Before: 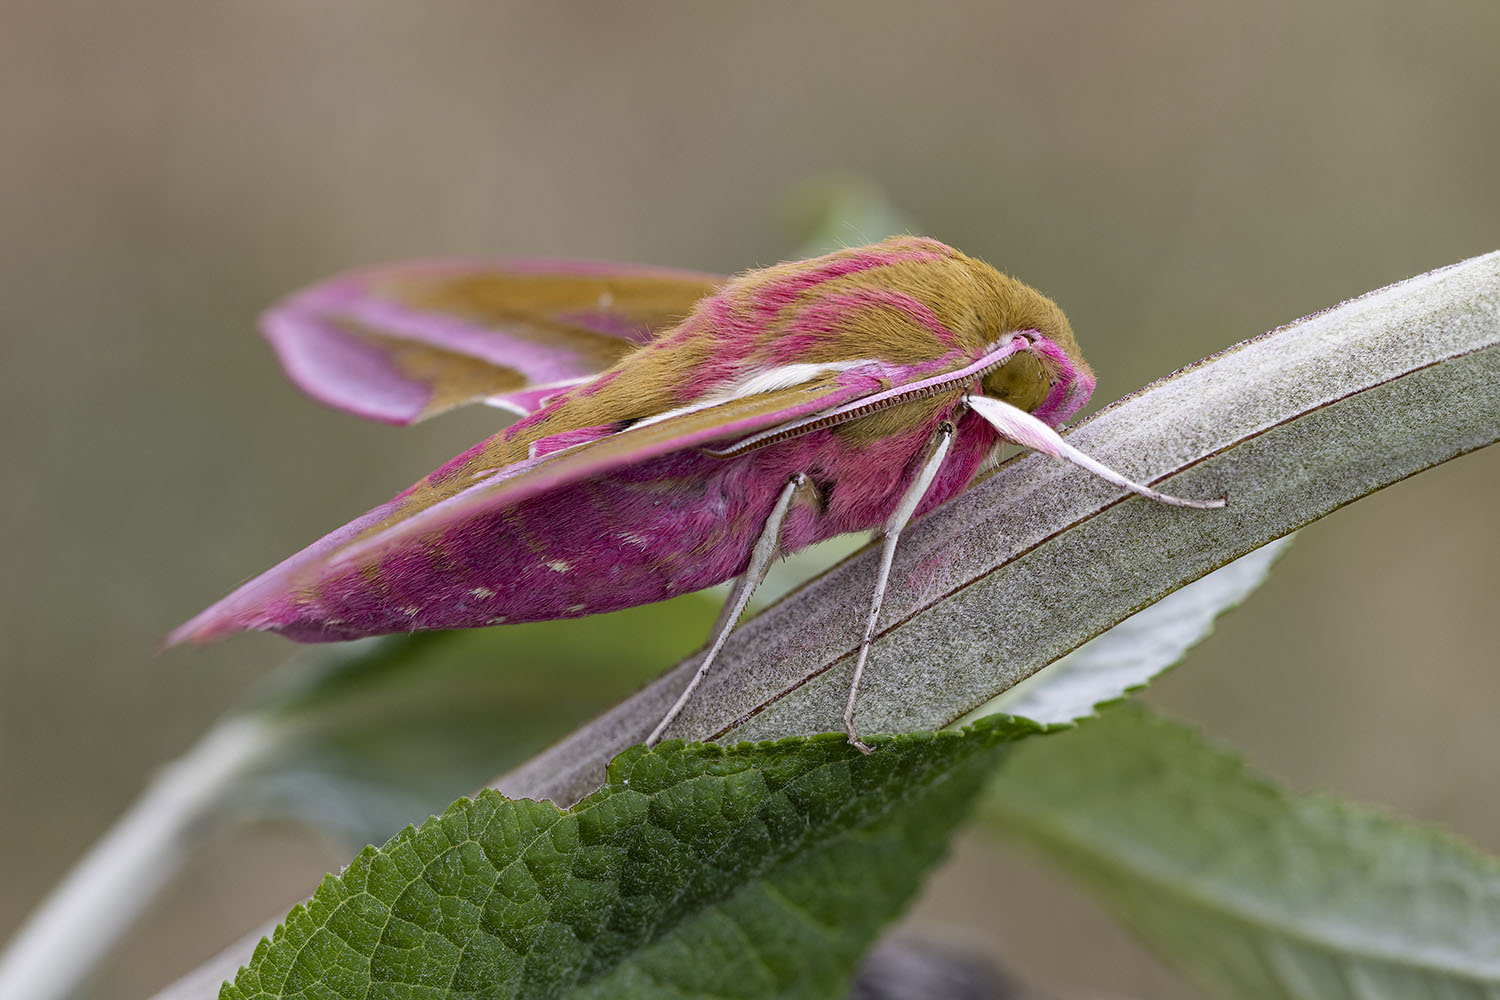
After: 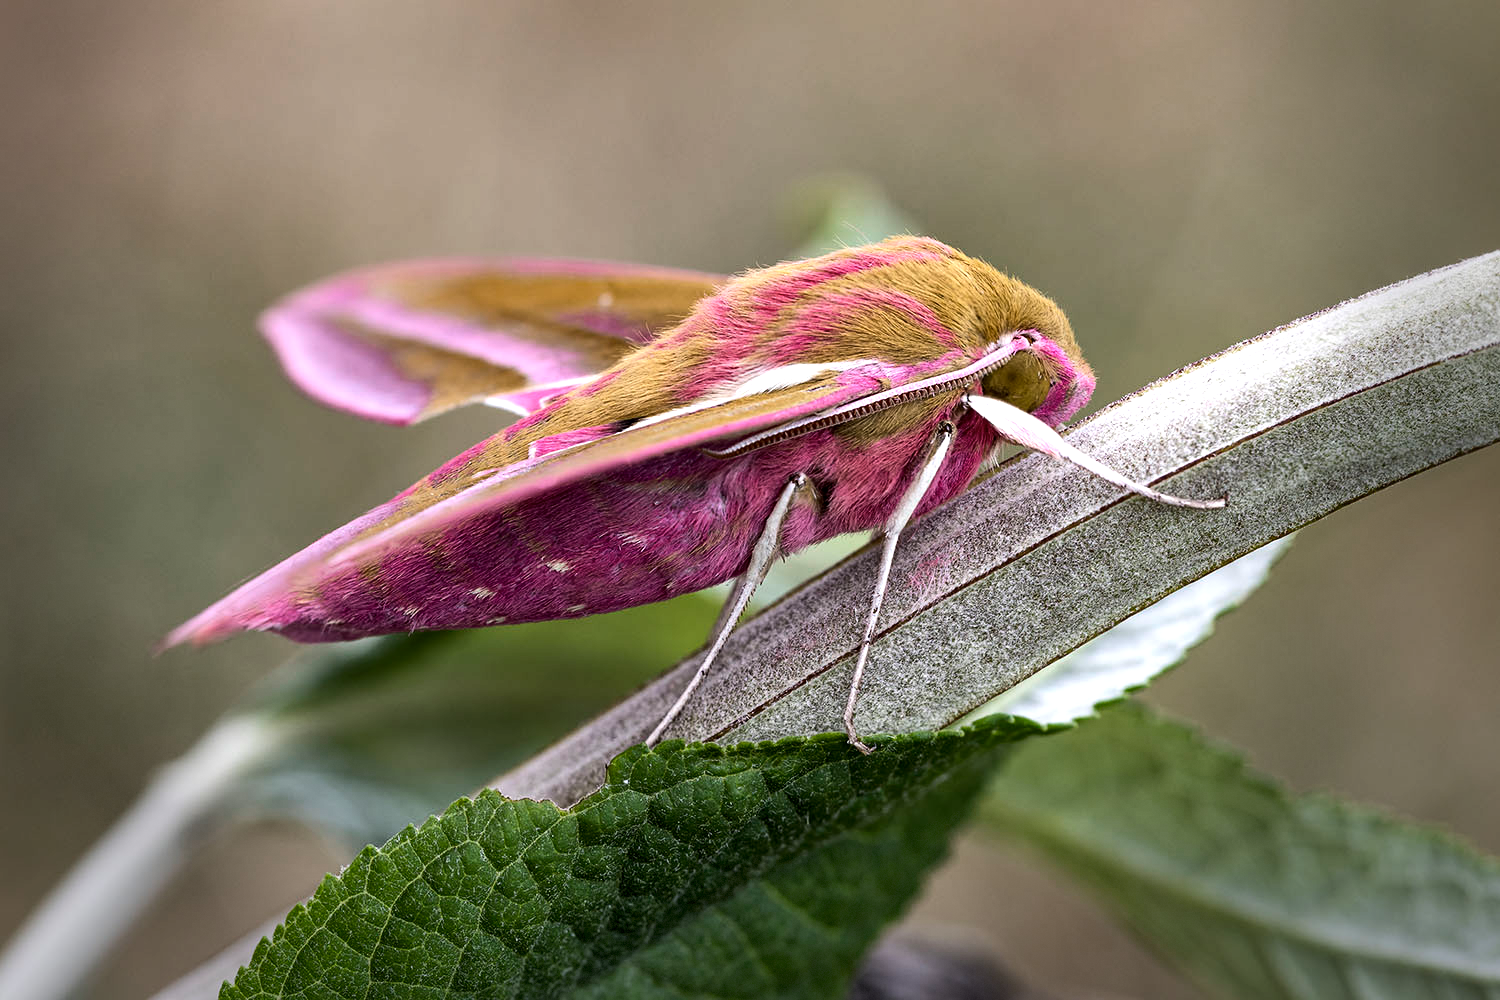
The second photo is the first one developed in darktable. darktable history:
vignetting: fall-off start 68.33%, fall-off radius 30%, saturation 0.042, center (-0.066, -0.311), width/height ratio 0.992, shape 0.85, dithering 8-bit output
tone equalizer: -8 EV -0.75 EV, -7 EV -0.7 EV, -6 EV -0.6 EV, -5 EV -0.4 EV, -3 EV 0.4 EV, -2 EV 0.6 EV, -1 EV 0.7 EV, +0 EV 0.75 EV, edges refinement/feathering 500, mask exposure compensation -1.57 EV, preserve details no
color zones: curves: ch1 [(0, 0.469) (0.001, 0.469) (0.12, 0.446) (0.248, 0.469) (0.5, 0.5) (0.748, 0.5) (0.999, 0.469) (1, 0.469)]
local contrast: mode bilateral grid, contrast 20, coarseness 50, detail 120%, midtone range 0.2
